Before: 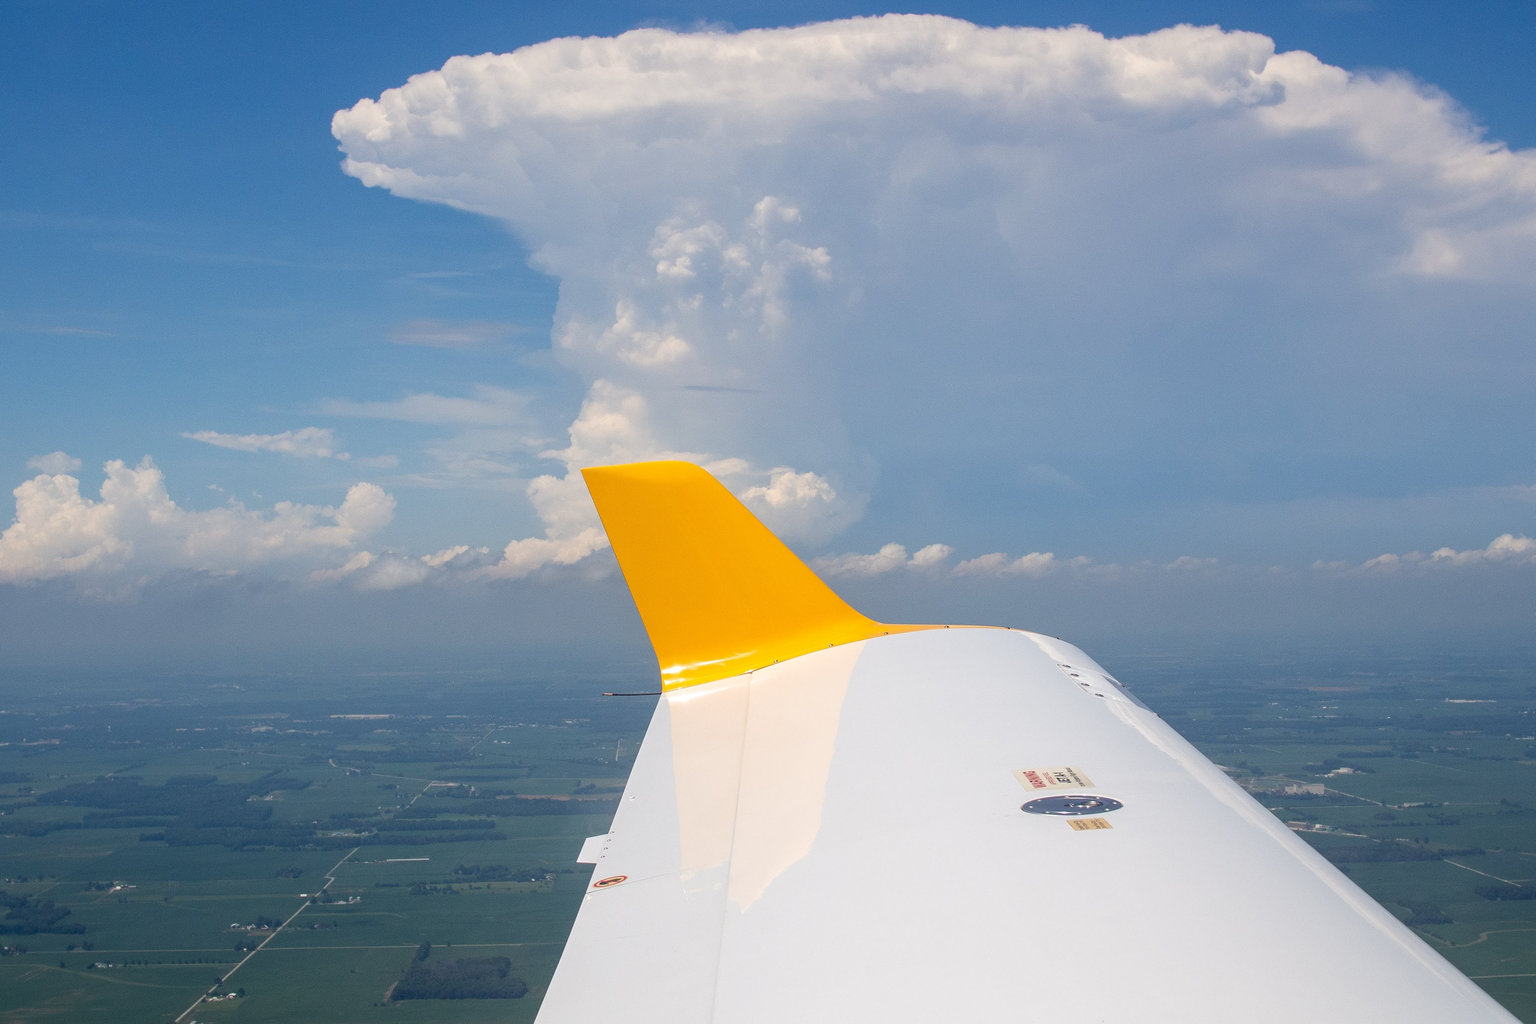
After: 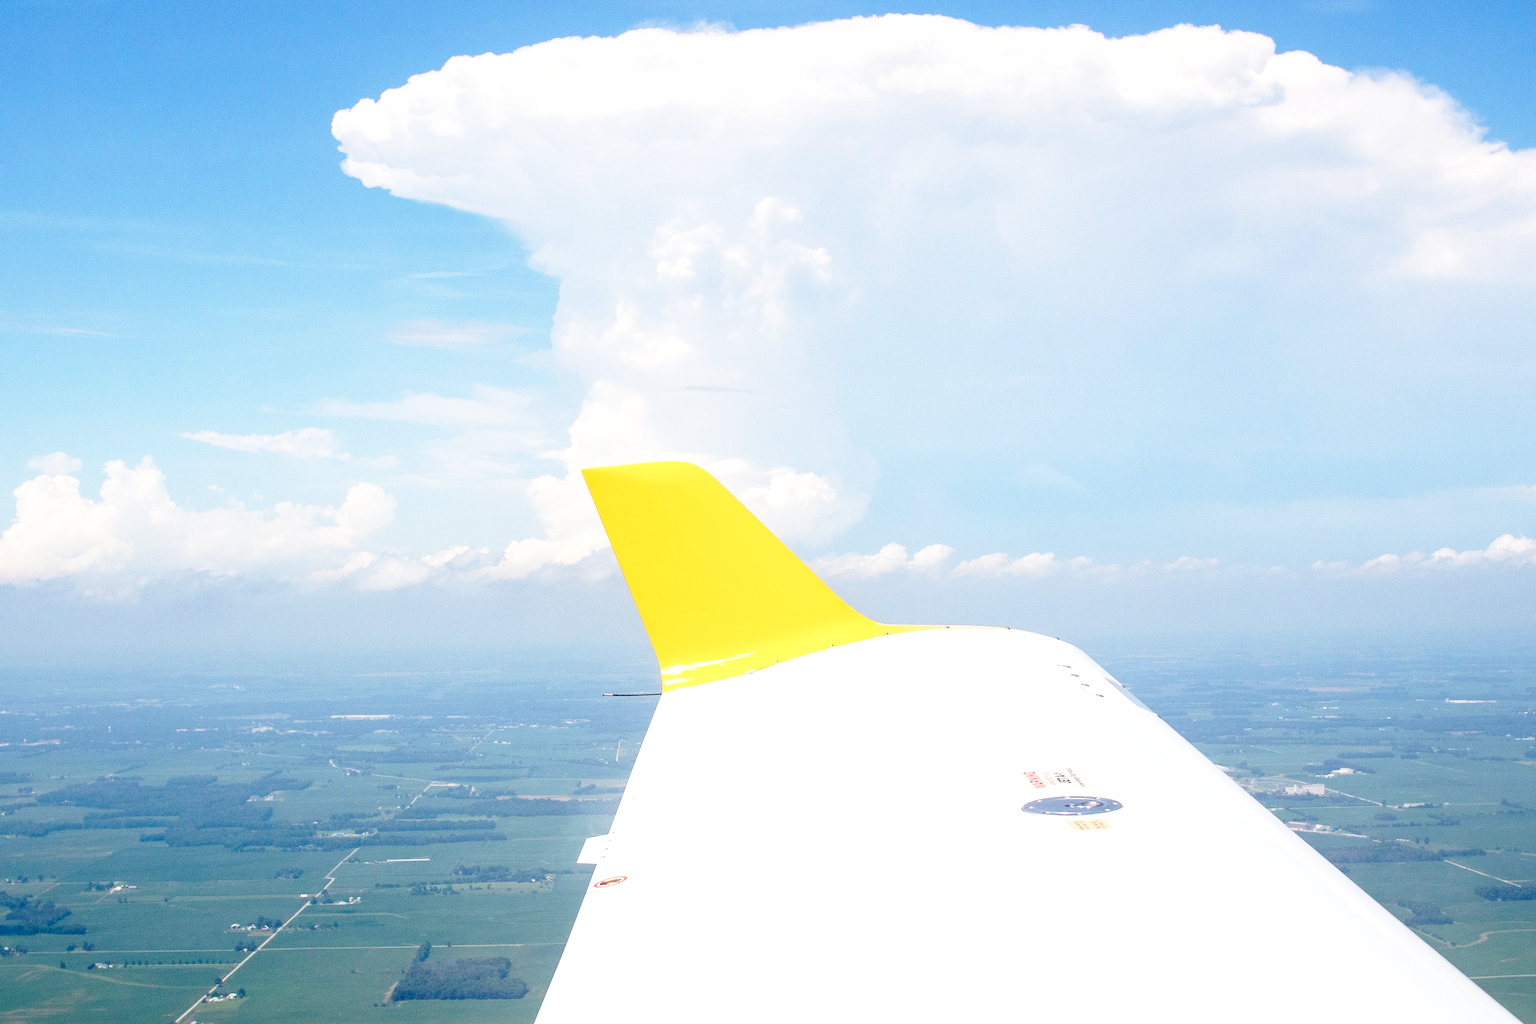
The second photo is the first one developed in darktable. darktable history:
exposure: exposure 0.722 EV, compensate highlight preservation false
base curve: curves: ch0 [(0, 0) (0.028, 0.03) (0.121, 0.232) (0.46, 0.748) (0.859, 0.968) (1, 1)], preserve colors none
